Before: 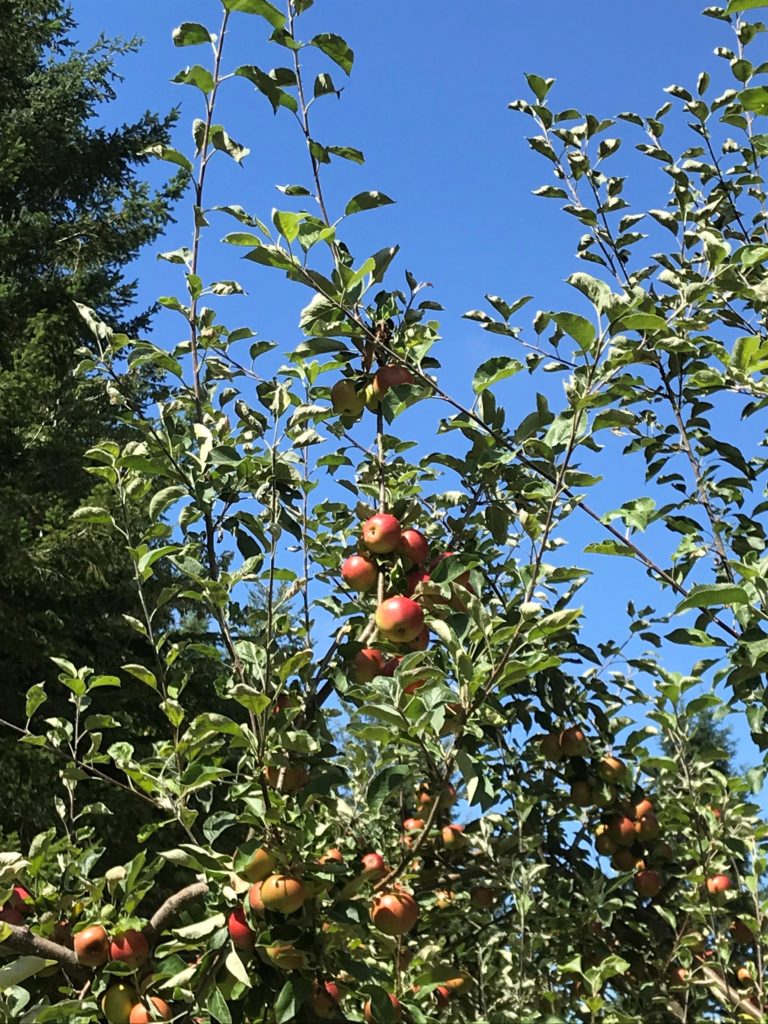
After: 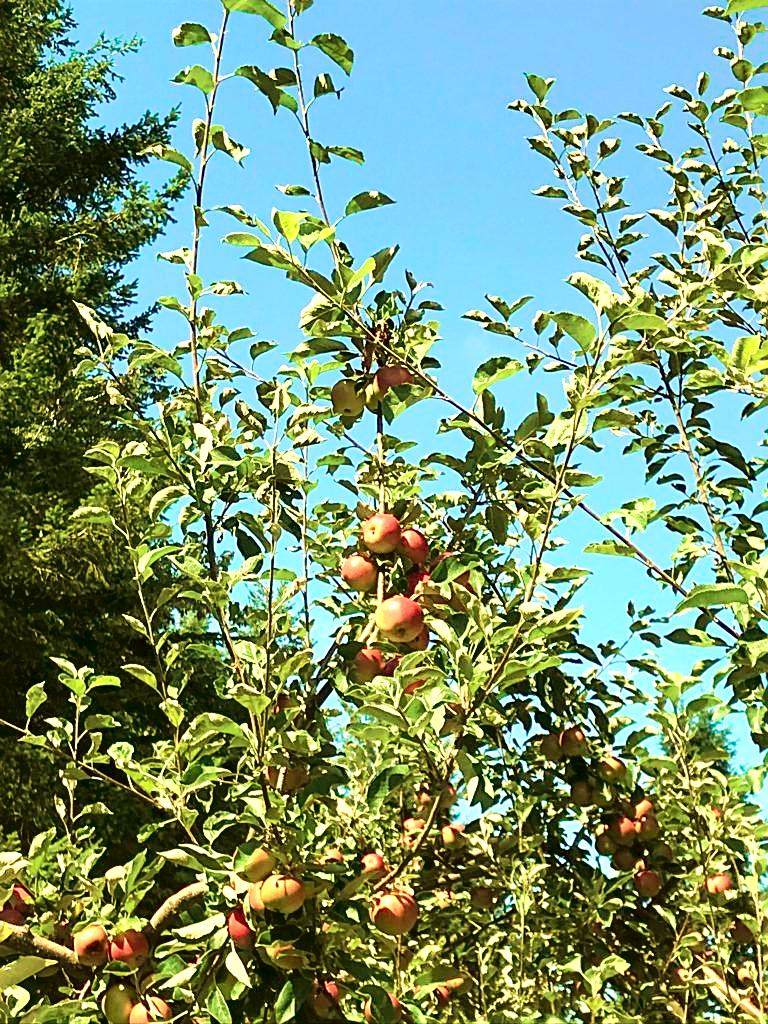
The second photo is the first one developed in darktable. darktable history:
vibrance: vibrance 0%
velvia: strength 74%
exposure: black level correction 0, exposure 1 EV, compensate exposure bias true, compensate highlight preservation false
white balance: red 1.08, blue 0.791
tone curve: curves: ch0 [(0, 0.013) (0.054, 0.018) (0.205, 0.191) (0.289, 0.292) (0.39, 0.424) (0.493, 0.551) (0.666, 0.743) (0.795, 0.841) (1, 0.998)]; ch1 [(0, 0) (0.385, 0.343) (0.439, 0.415) (0.494, 0.495) (0.501, 0.501) (0.51, 0.509) (0.54, 0.552) (0.586, 0.614) (0.66, 0.706) (0.783, 0.804) (1, 1)]; ch2 [(0, 0) (0.32, 0.281) (0.403, 0.399) (0.441, 0.428) (0.47, 0.469) (0.498, 0.496) (0.524, 0.538) (0.566, 0.579) (0.633, 0.665) (0.7, 0.711) (1, 1)], color space Lab, independent channels, preserve colors none
sharpen: on, module defaults
